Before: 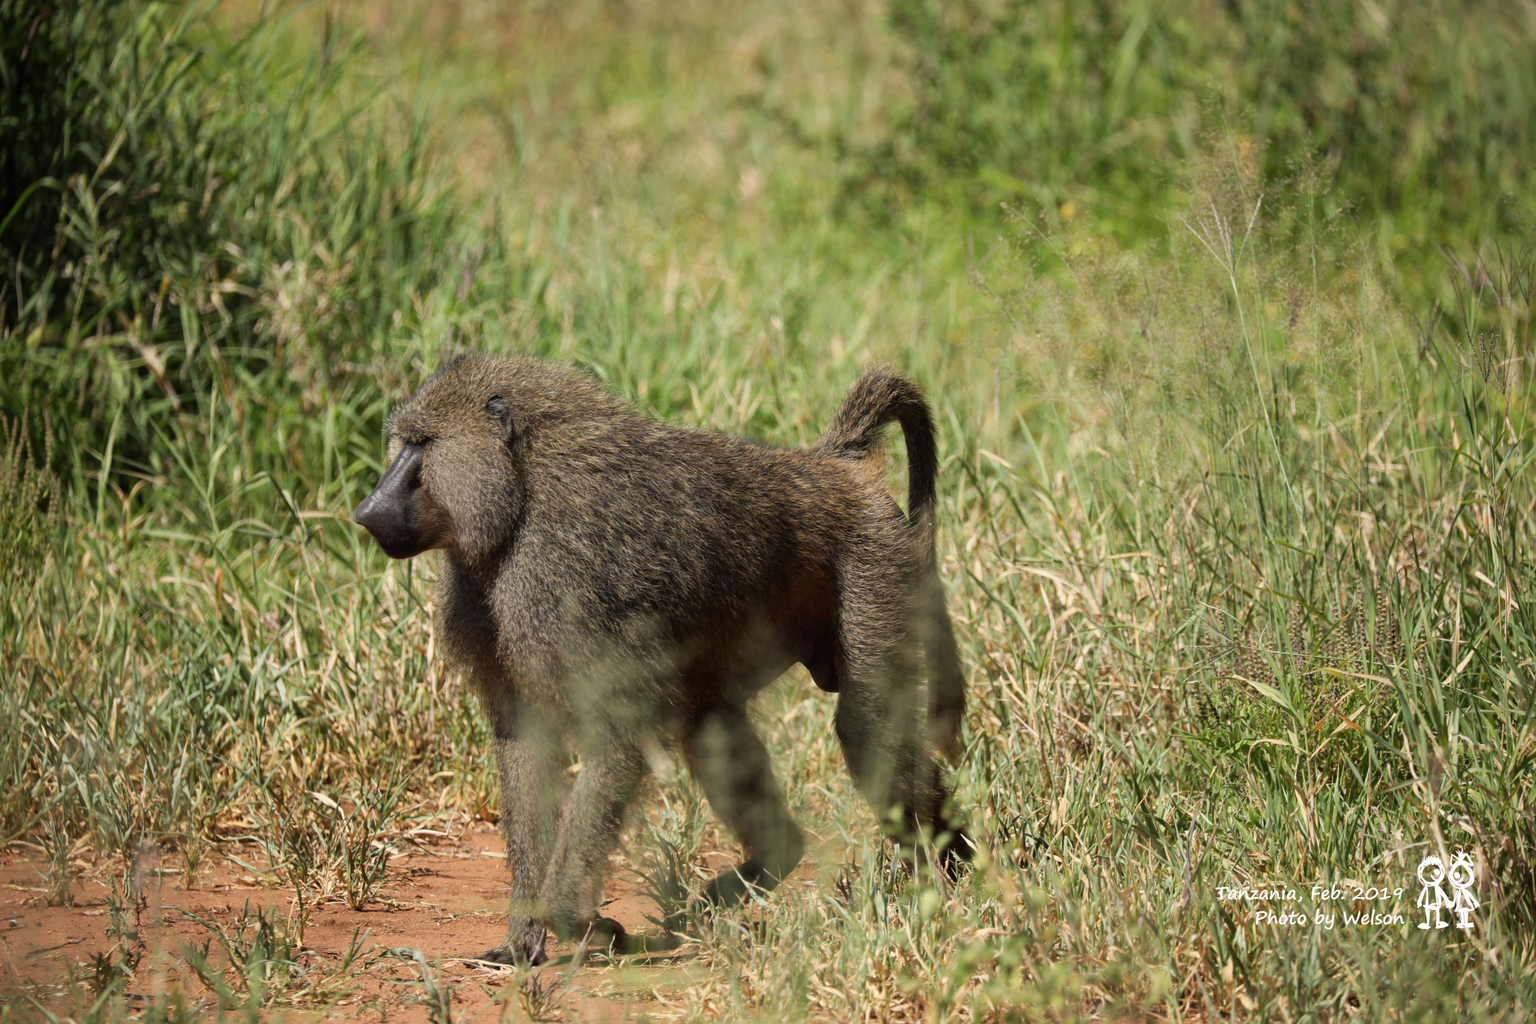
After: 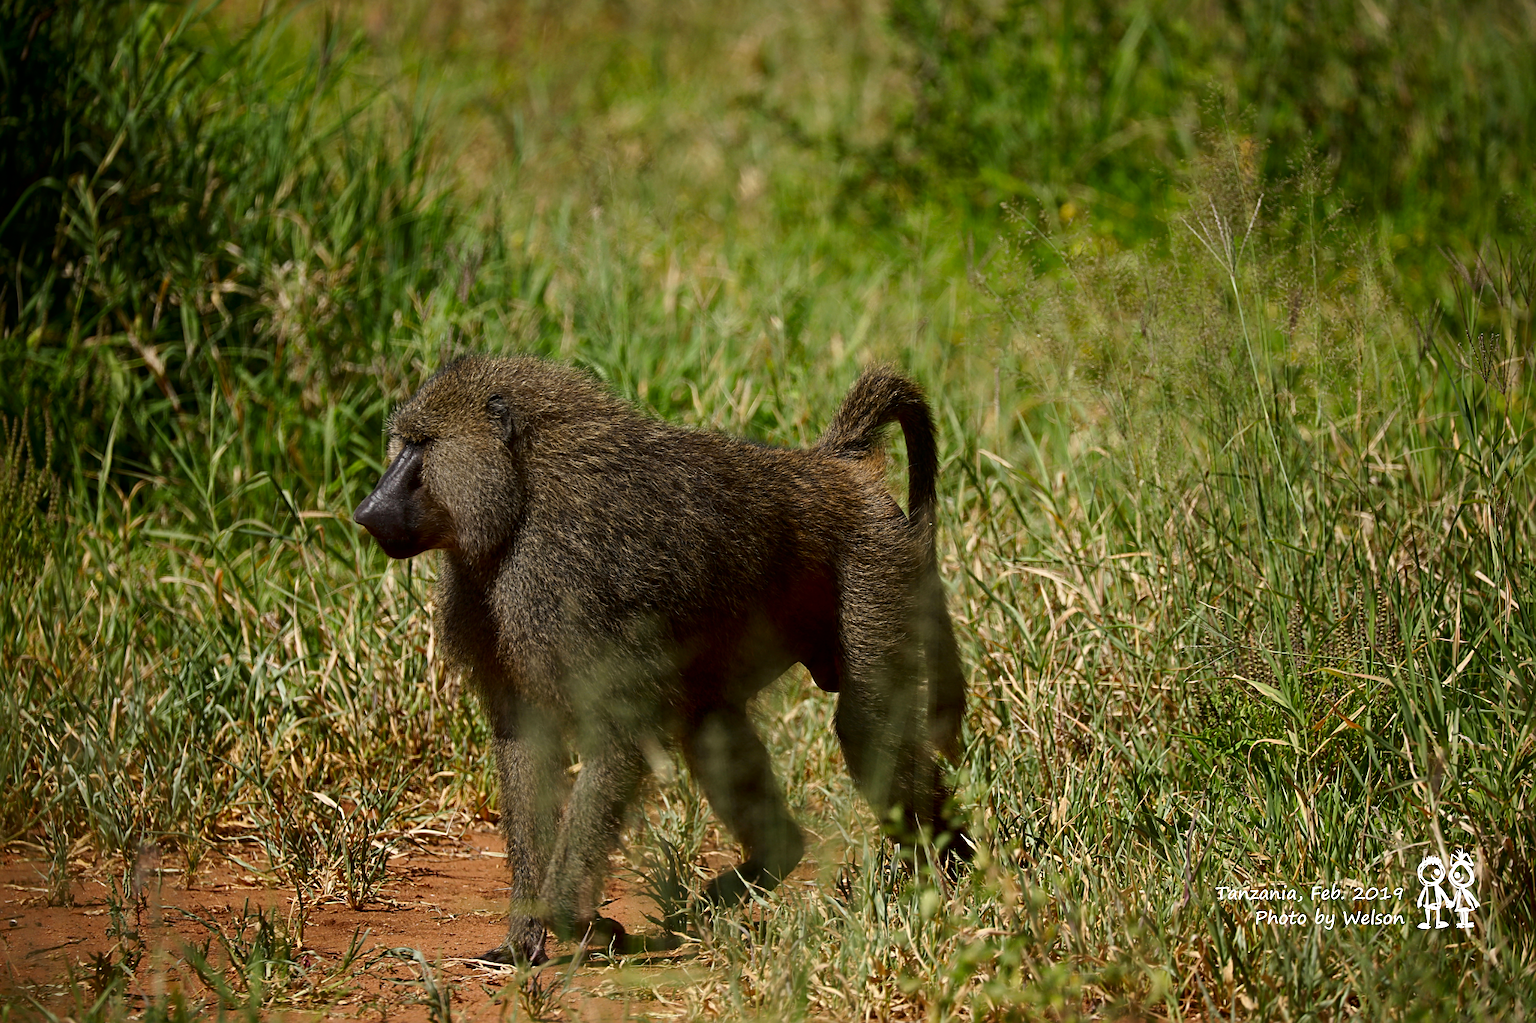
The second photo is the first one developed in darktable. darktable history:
sharpen: on, module defaults
contrast brightness saturation: brightness -0.25, saturation 0.2
